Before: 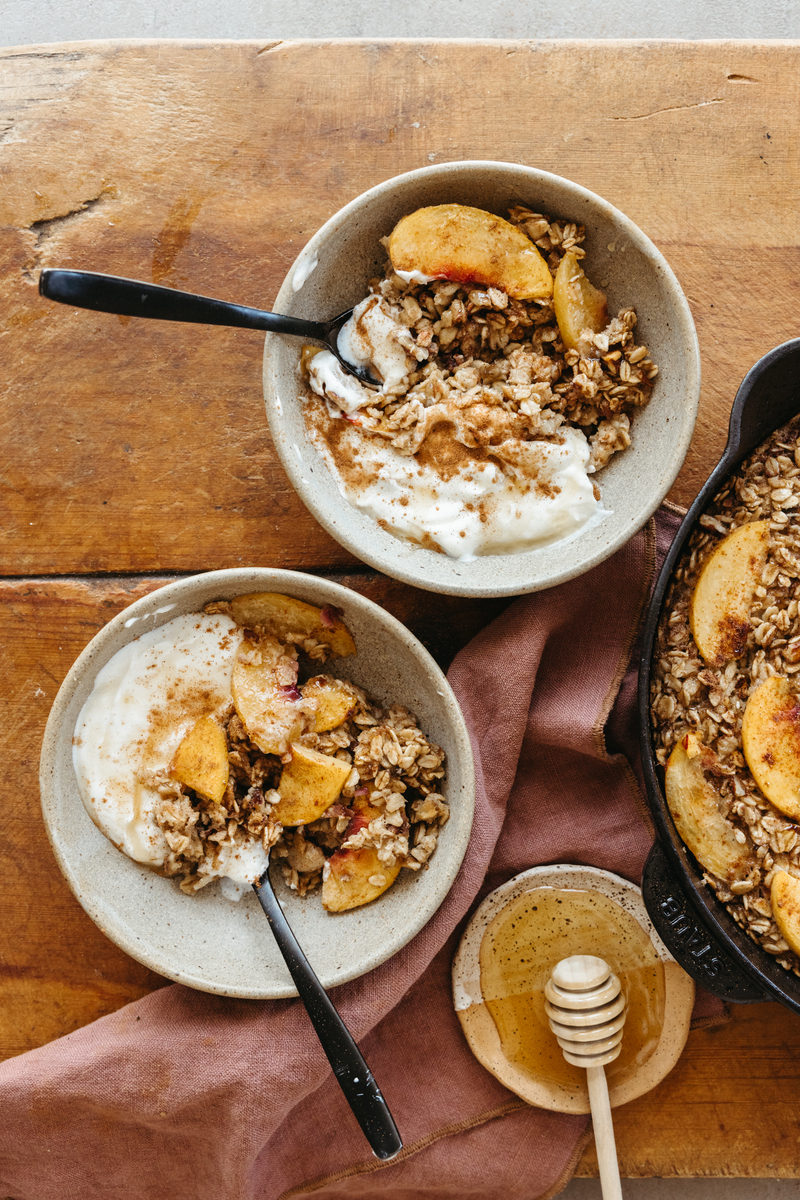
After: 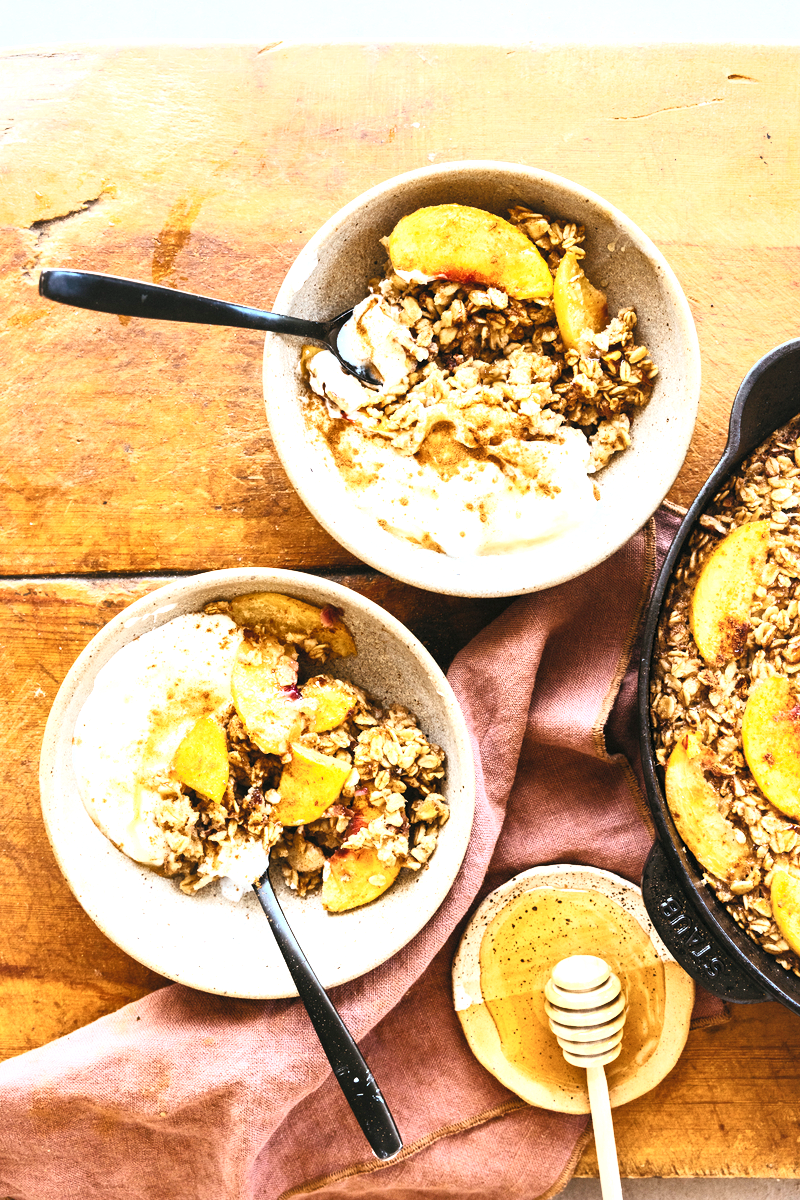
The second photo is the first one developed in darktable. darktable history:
exposure: black level correction 0.001, exposure 0.5 EV, compensate highlight preservation false
local contrast: mode bilateral grid, contrast 99, coarseness 99, detail 165%, midtone range 0.2
color balance rgb: highlights gain › luminance 16.677%, highlights gain › chroma 2.902%, highlights gain › hue 261.38°, perceptual saturation grading › global saturation 25.518%
contrast brightness saturation: contrast 0.383, brightness 0.527
